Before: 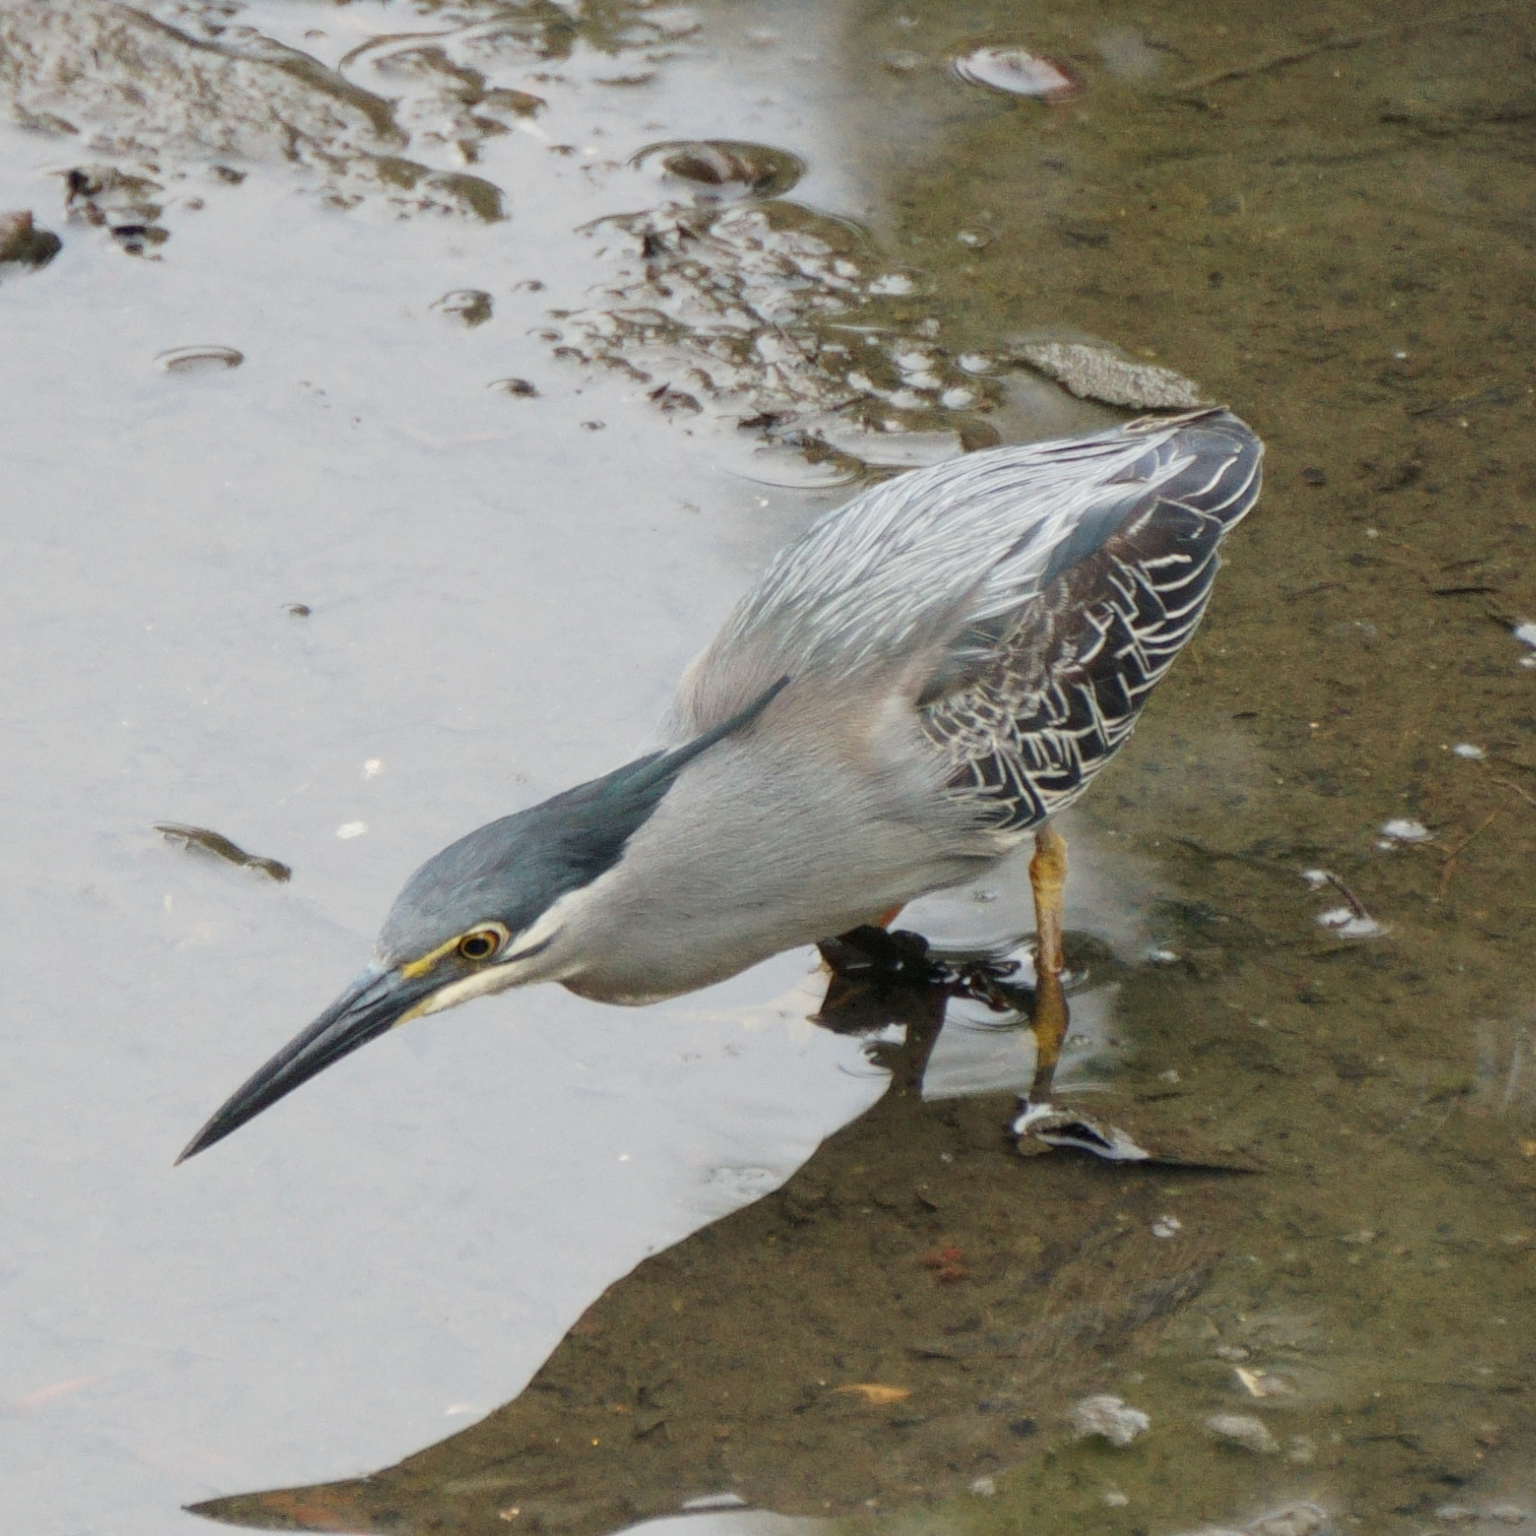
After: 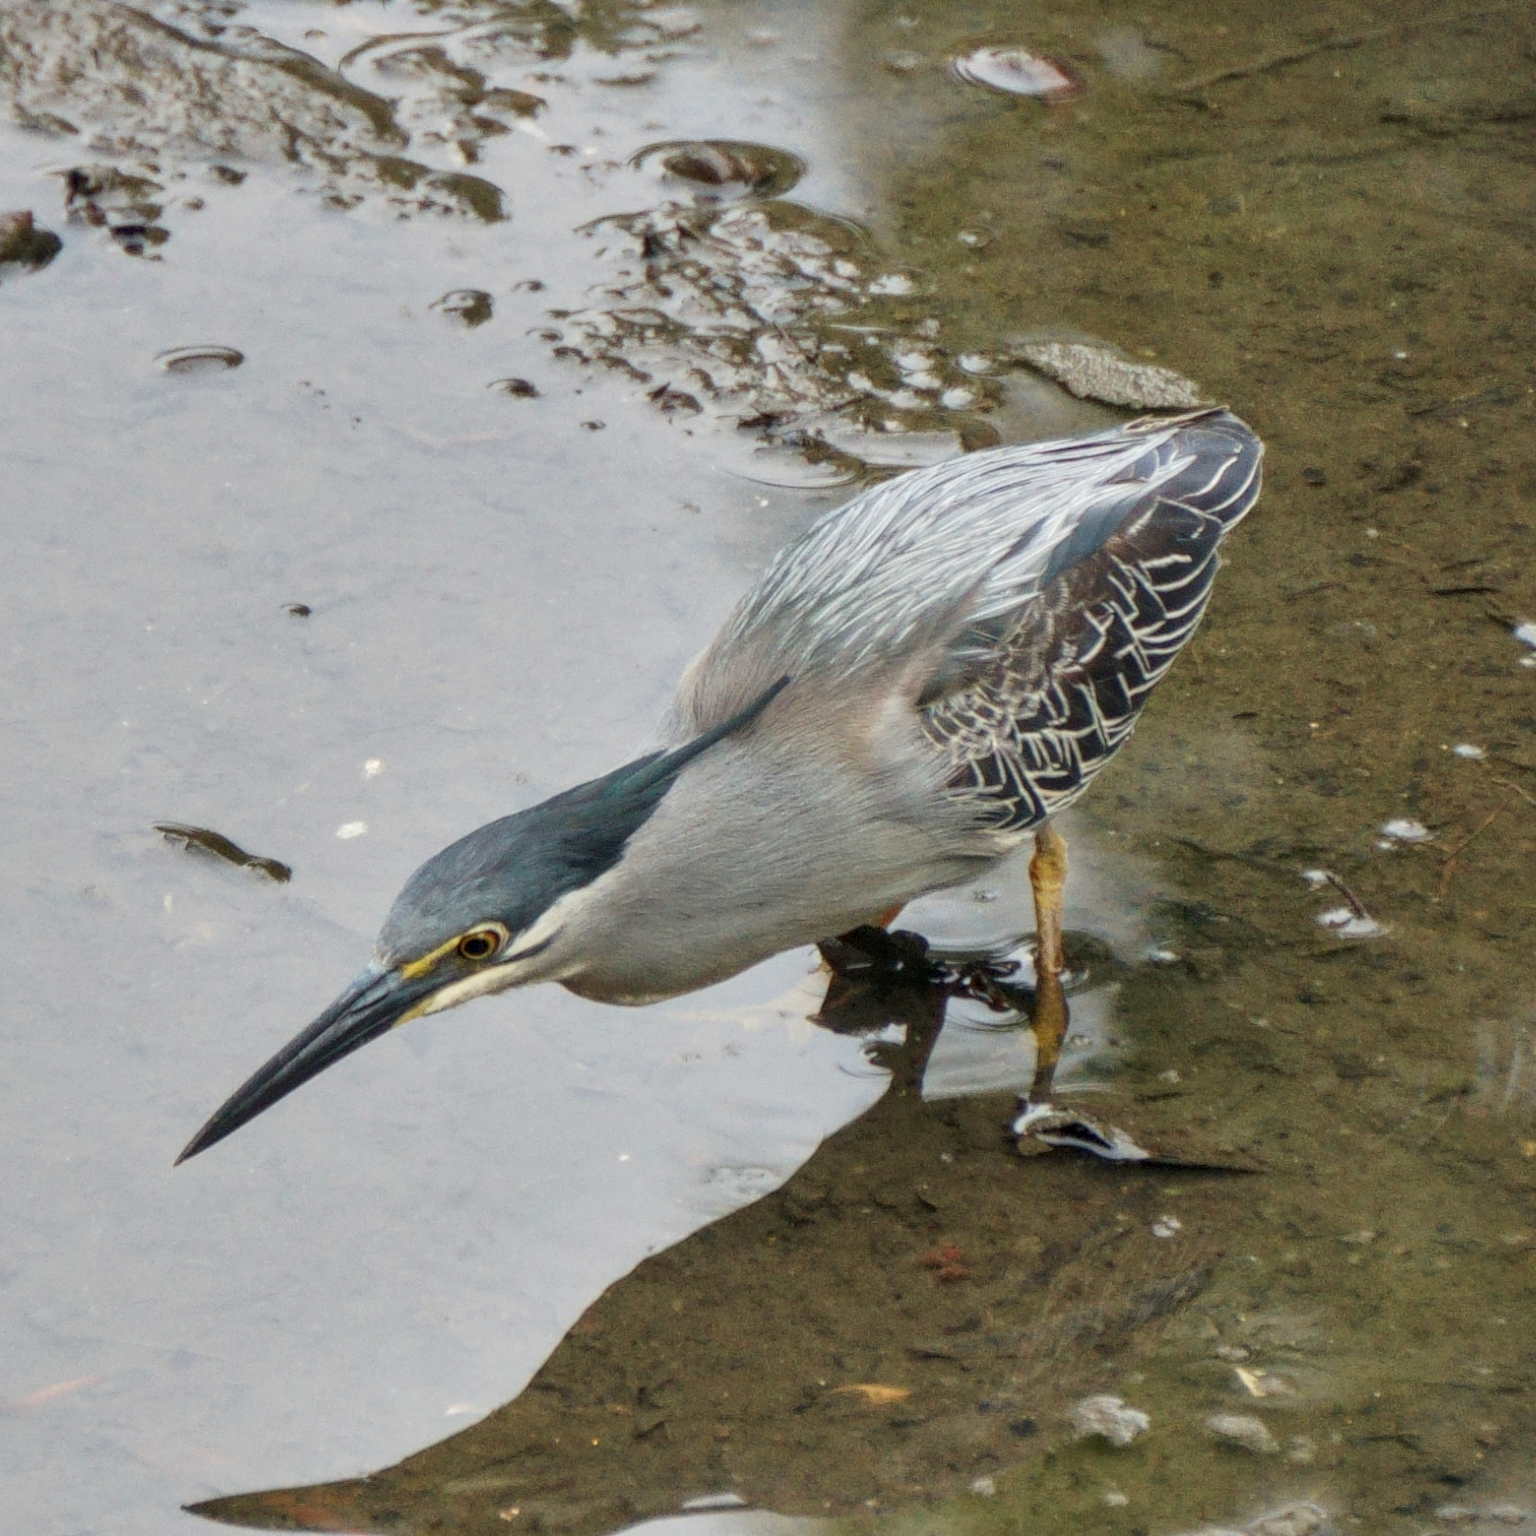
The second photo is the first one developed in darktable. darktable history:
local contrast: on, module defaults
shadows and highlights: shadows 22.36, highlights -48.66, soften with gaussian
velvia: strength 15.07%
